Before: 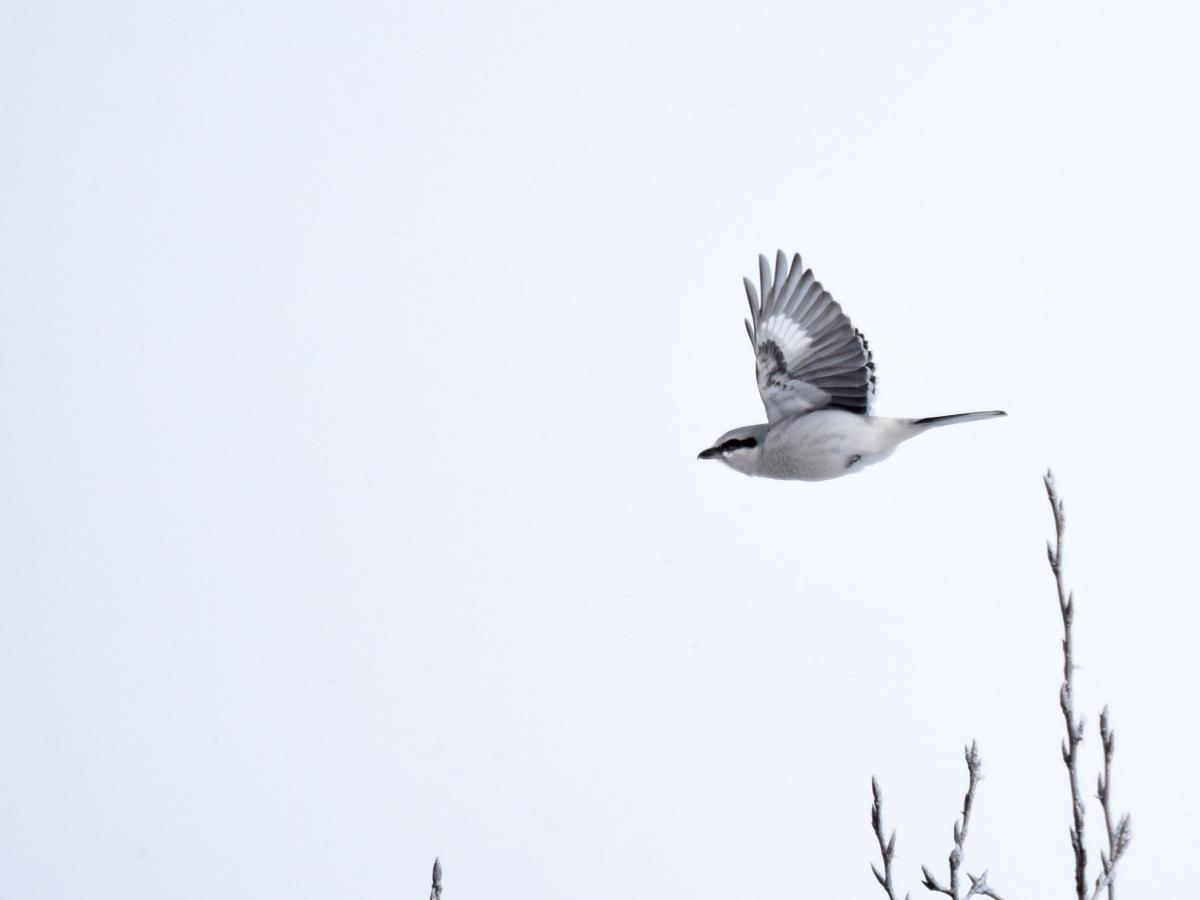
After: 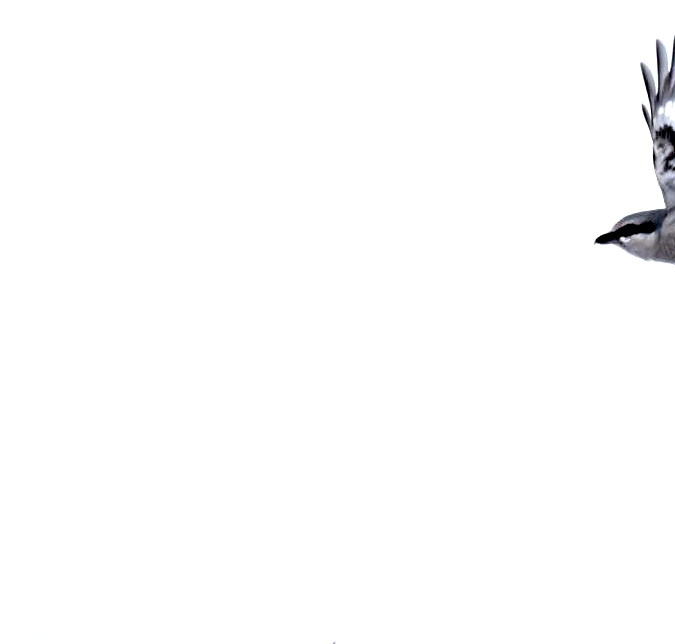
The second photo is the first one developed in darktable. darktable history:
contrast equalizer: octaves 7, y [[0.6 ×6], [0.55 ×6], [0 ×6], [0 ×6], [0 ×6]]
exposure: black level correction 0.045, exposure -0.23 EV, compensate exposure bias true, compensate highlight preservation false
crop: left 8.627%, top 23.977%, right 35.099%, bottom 4.399%
tone equalizer: -8 EV -0.754 EV, -7 EV -0.735 EV, -6 EV -0.635 EV, -5 EV -0.392 EV, -3 EV 0.404 EV, -2 EV 0.6 EV, -1 EV 0.677 EV, +0 EV 0.754 EV
